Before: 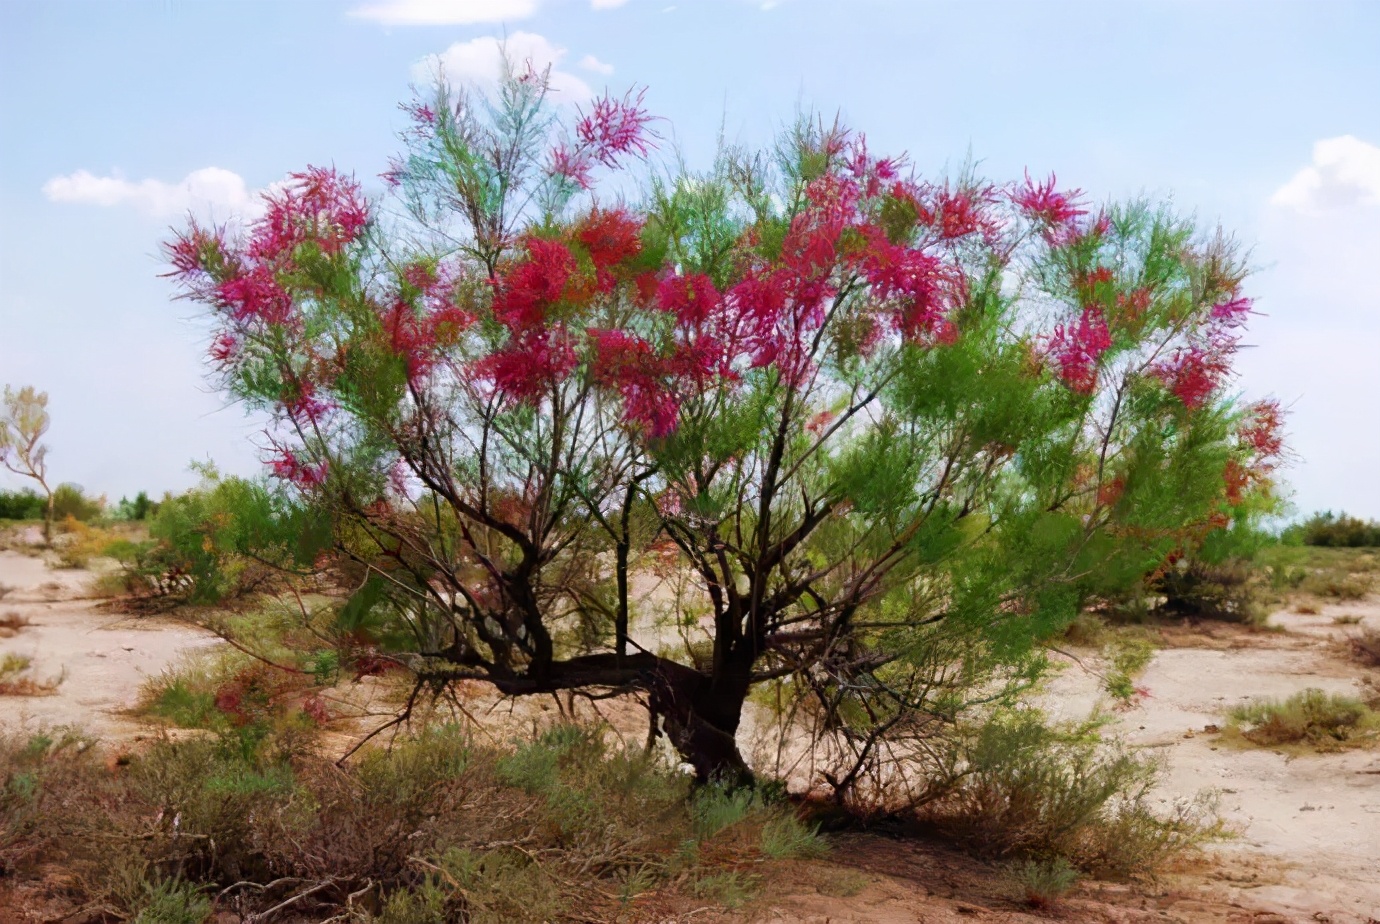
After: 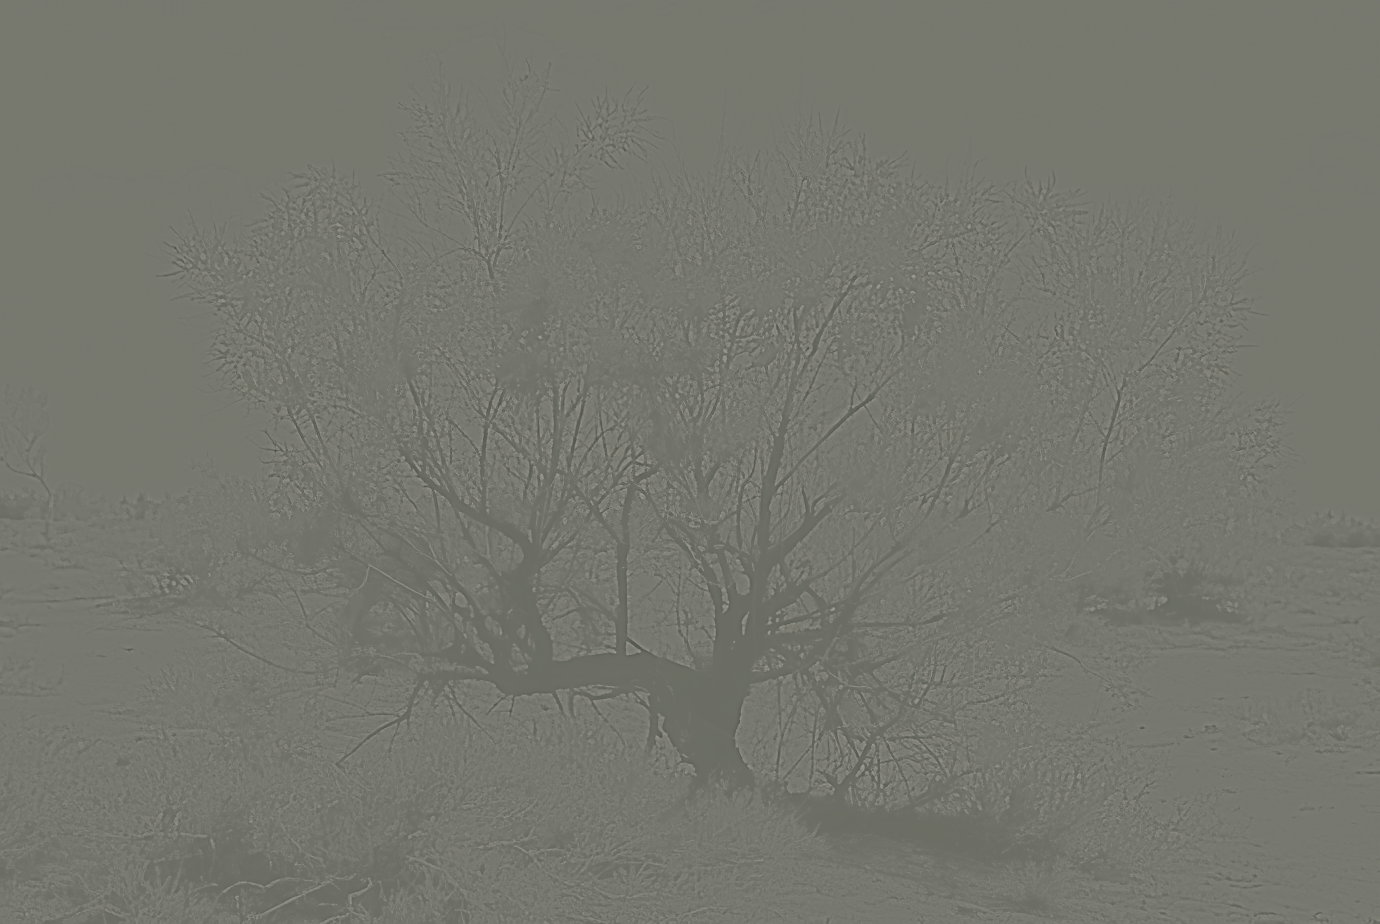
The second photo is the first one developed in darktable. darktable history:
white balance: emerald 1
tone equalizer: -8 EV -2 EV, -7 EV -2 EV, -6 EV -2 EV, -5 EV -2 EV, -4 EV -2 EV, -3 EV -2 EV, -2 EV -2 EV, -1 EV -1.63 EV, +0 EV -2 EV
color correction: highlights a* 4.02, highlights b* 4.98, shadows a* -7.55, shadows b* 4.98
sharpen: radius 1.559, amount 0.373, threshold 1.271
local contrast: detail 110%
shadows and highlights: shadows -70, highlights 35, soften with gaussian
exposure: black level correction 0.056, exposure -0.039 EV, compensate highlight preservation false
highpass: sharpness 5.84%, contrast boost 8.44%
